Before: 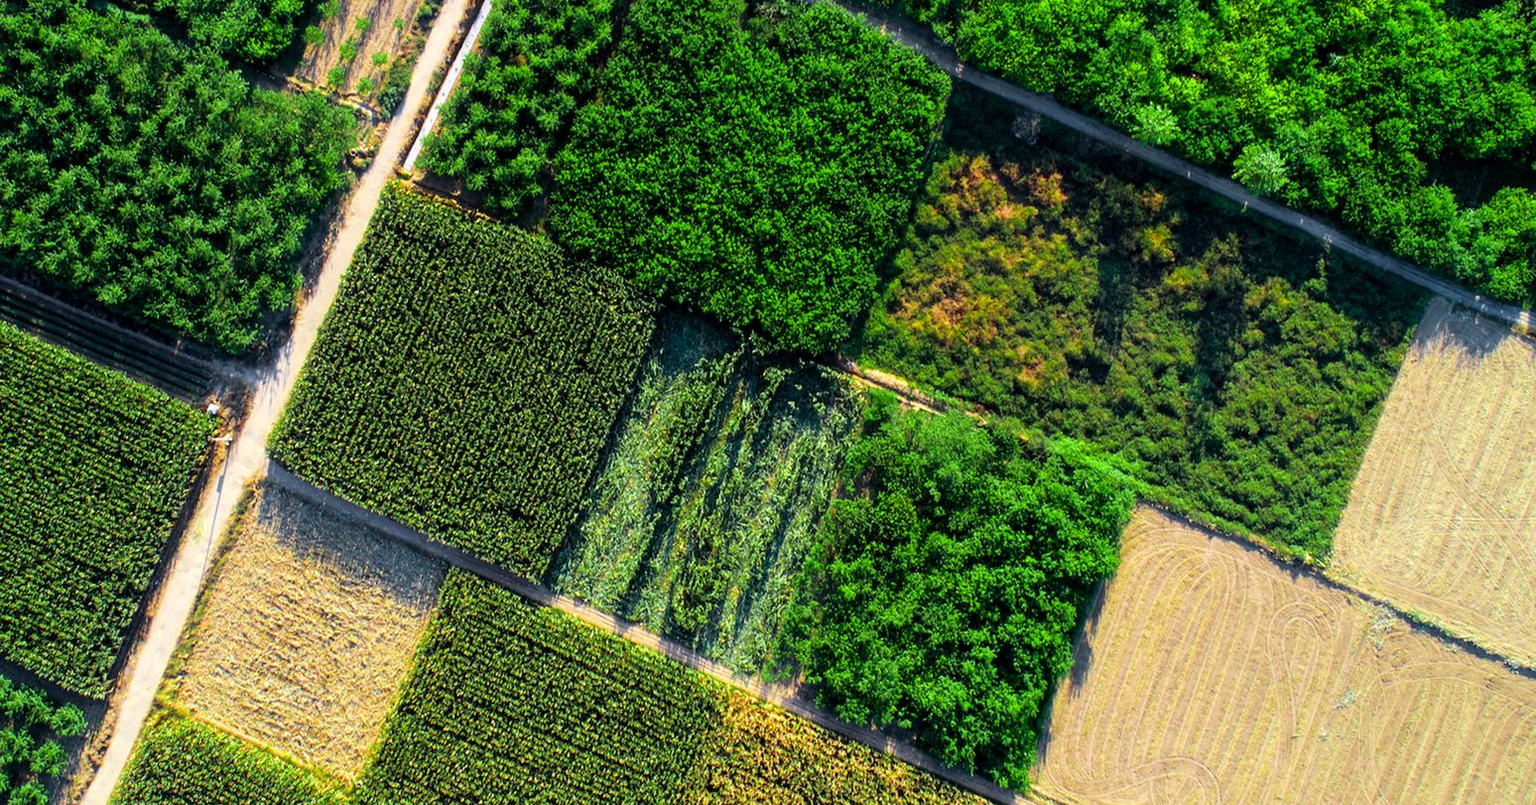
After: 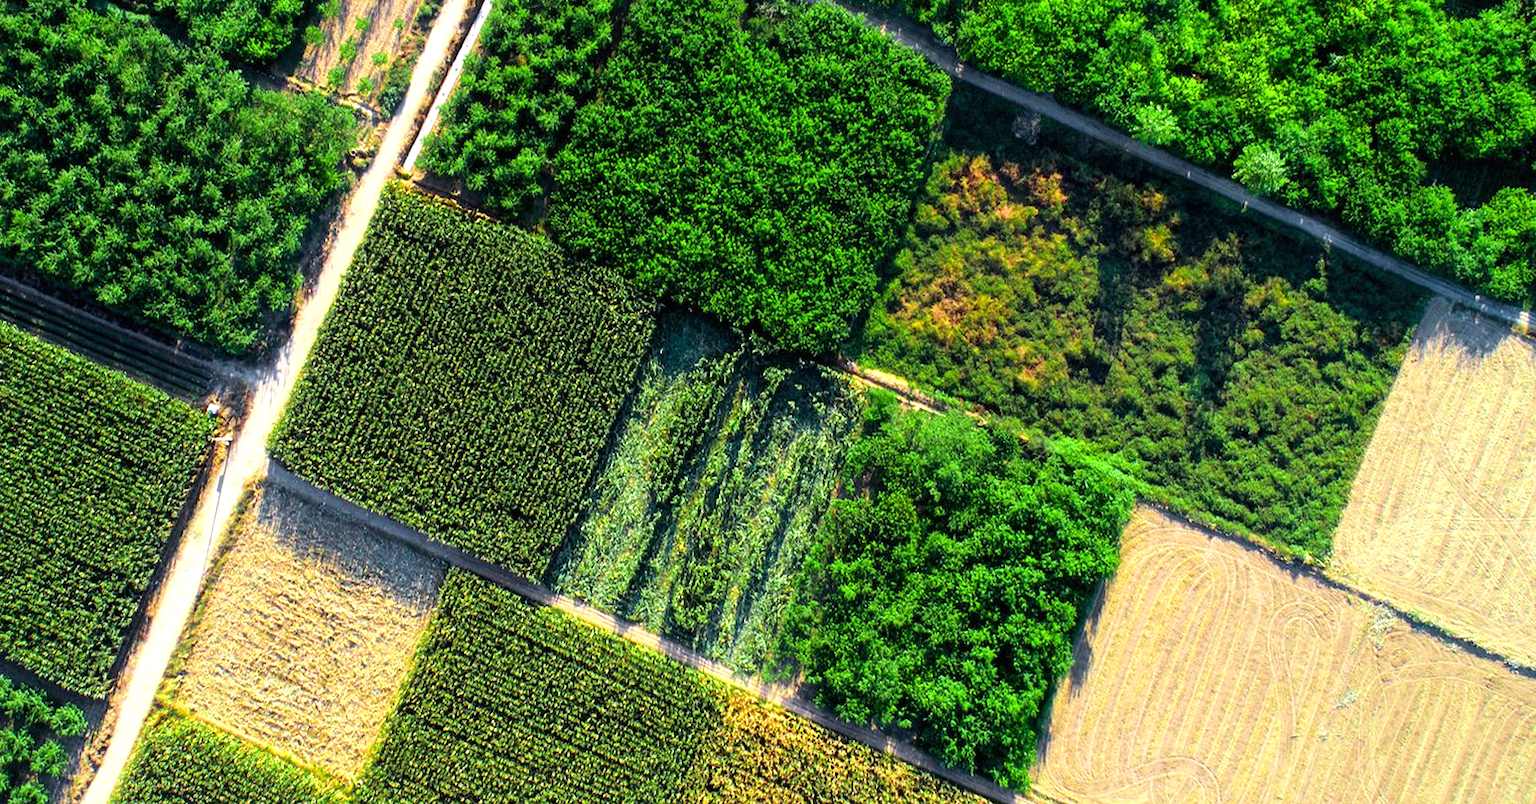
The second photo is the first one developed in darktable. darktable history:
exposure: black level correction 0, exposure 0.392 EV, compensate highlight preservation false
tone equalizer: edges refinement/feathering 500, mask exposure compensation -1.57 EV, preserve details no
